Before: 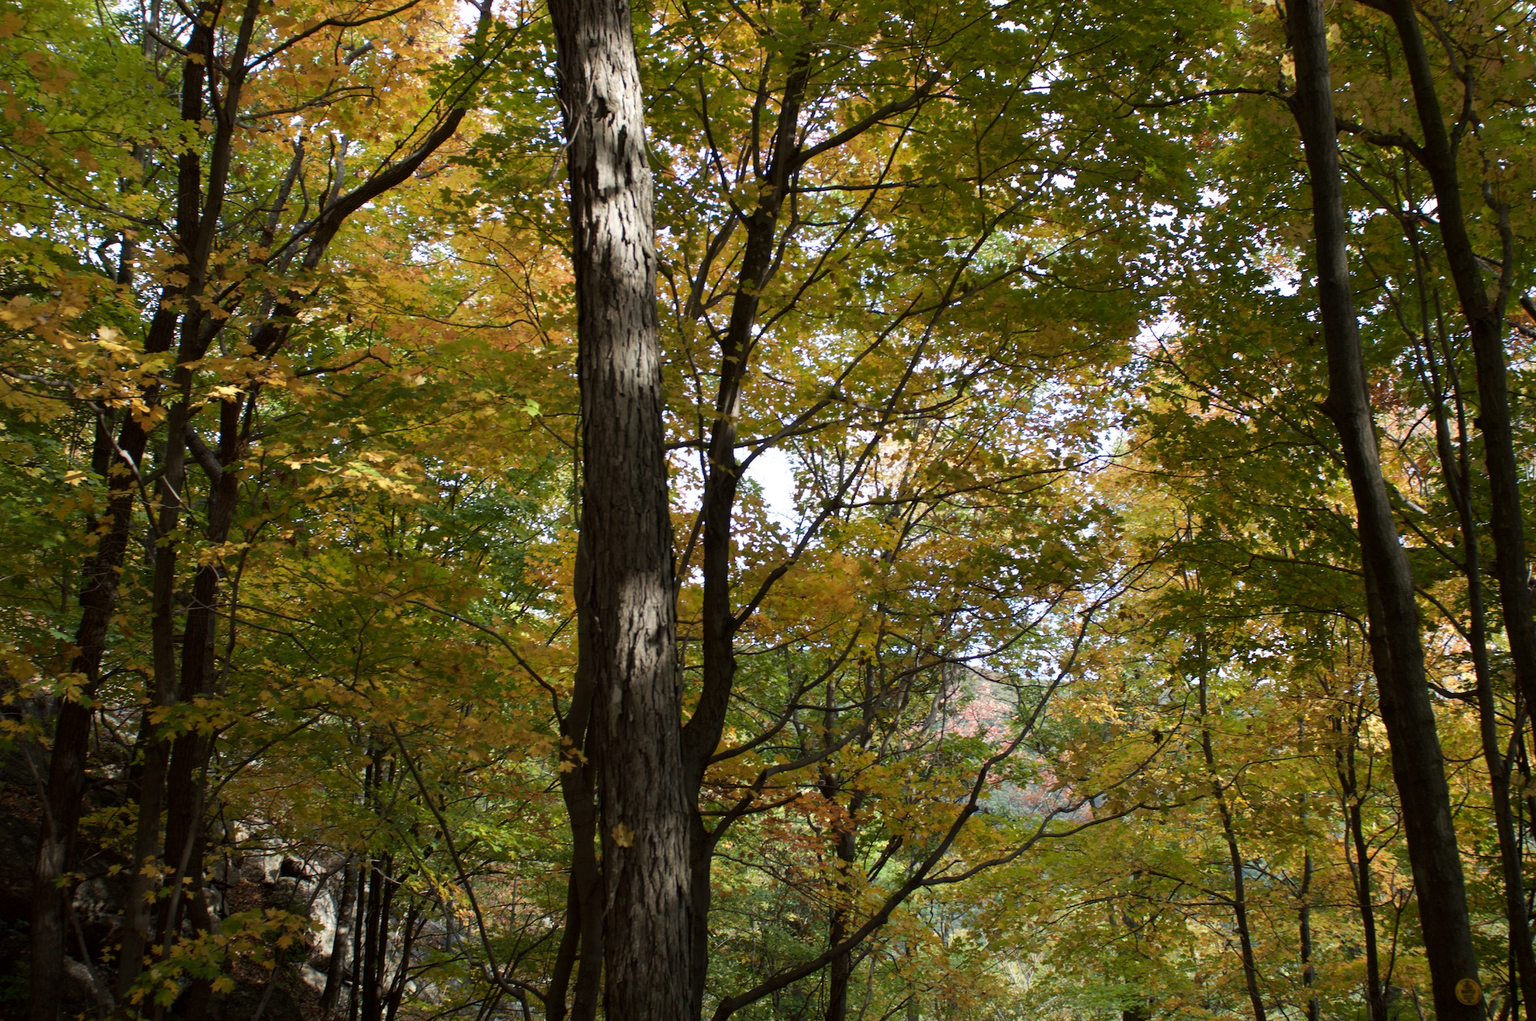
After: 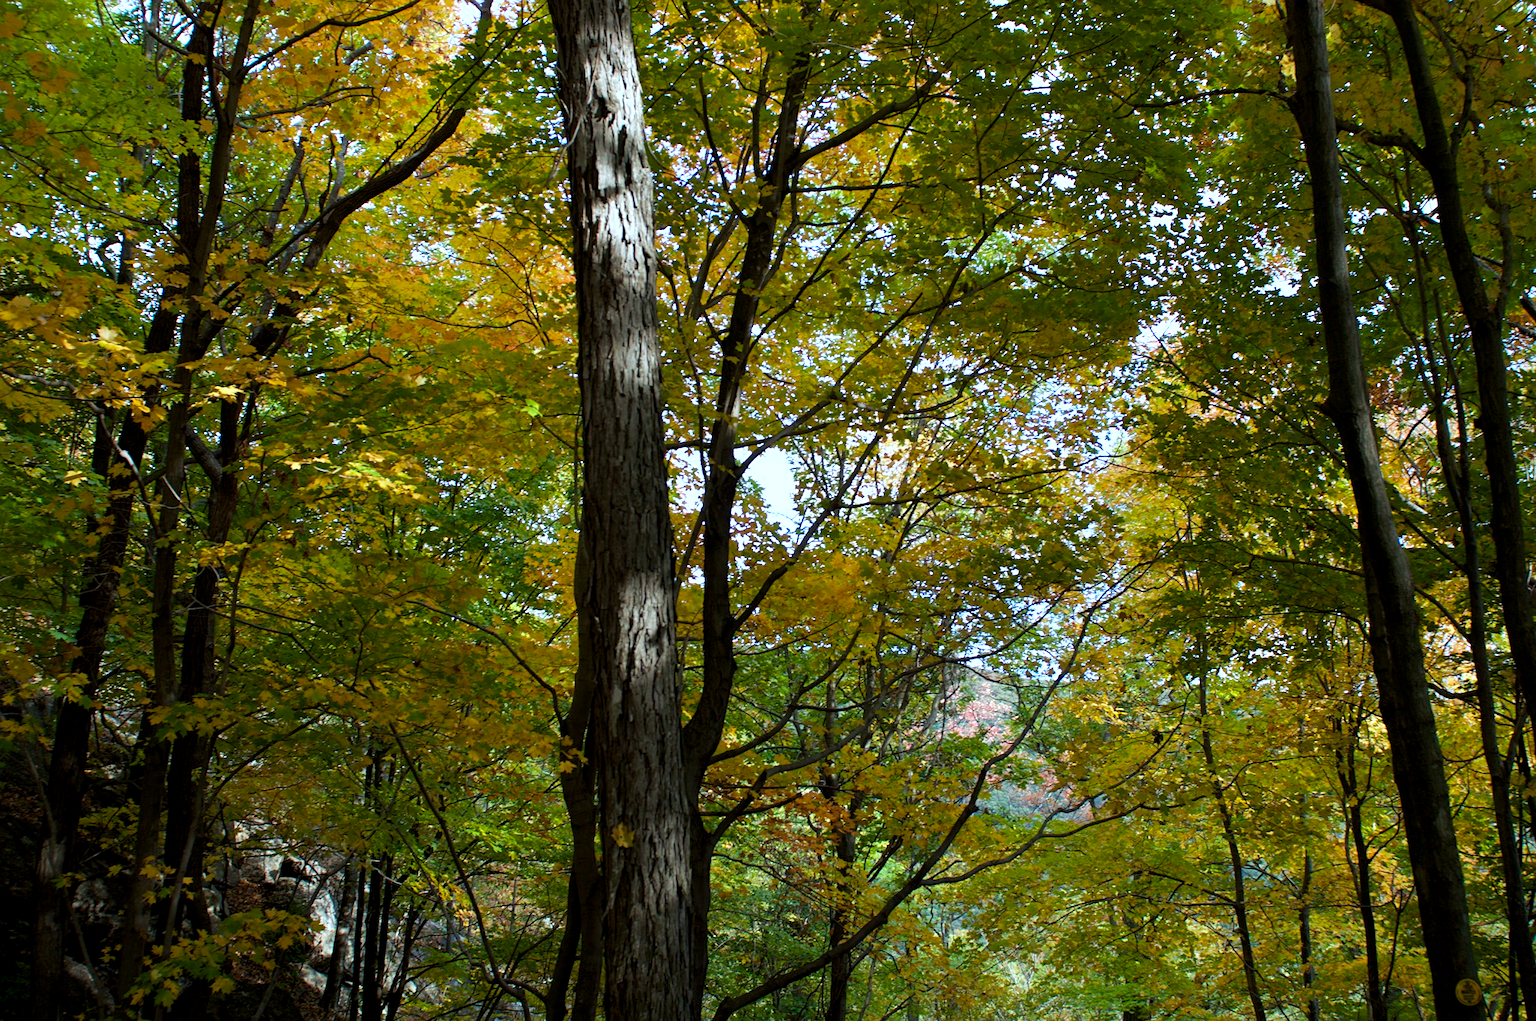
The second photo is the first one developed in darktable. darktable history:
color balance rgb: highlights gain › chroma 0.201%, highlights gain › hue 331.47°, global offset › luminance -0.296%, global offset › hue 260.03°, perceptual saturation grading › global saturation 30.933%, perceptual brilliance grading › global brilliance 4.521%, global vibrance 9.742%
color calibration: illuminant F (fluorescent), F source F9 (Cool White Deluxe 4150 K) – high CRI, x 0.374, y 0.373, temperature 4151.09 K
sharpen: amount 0.21
